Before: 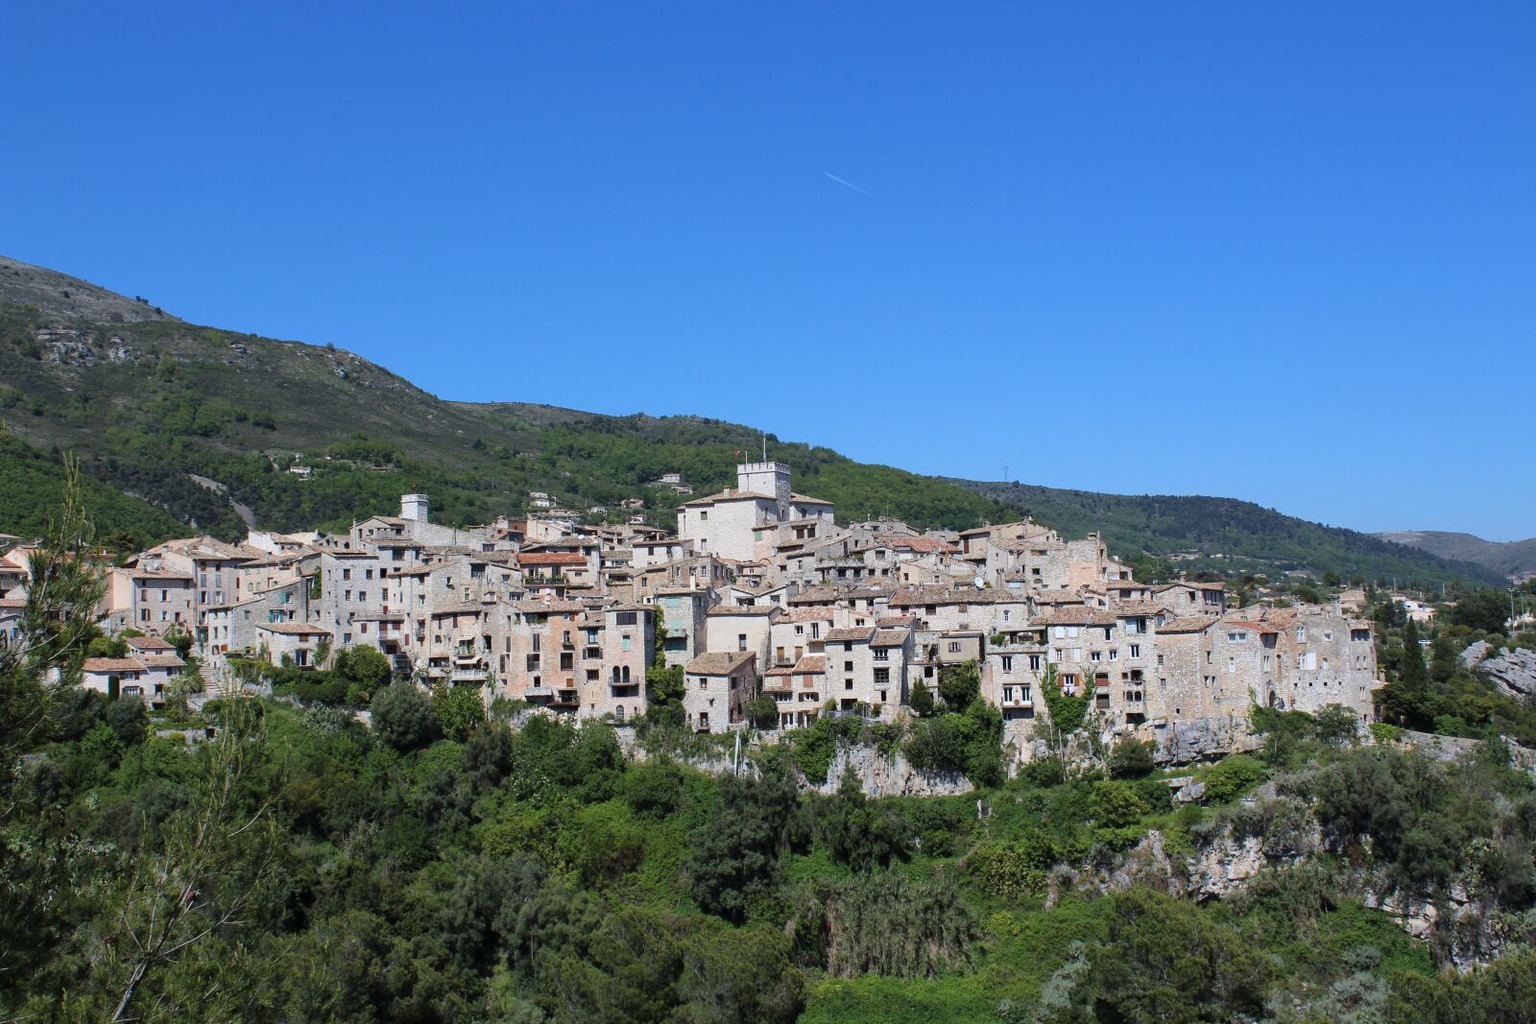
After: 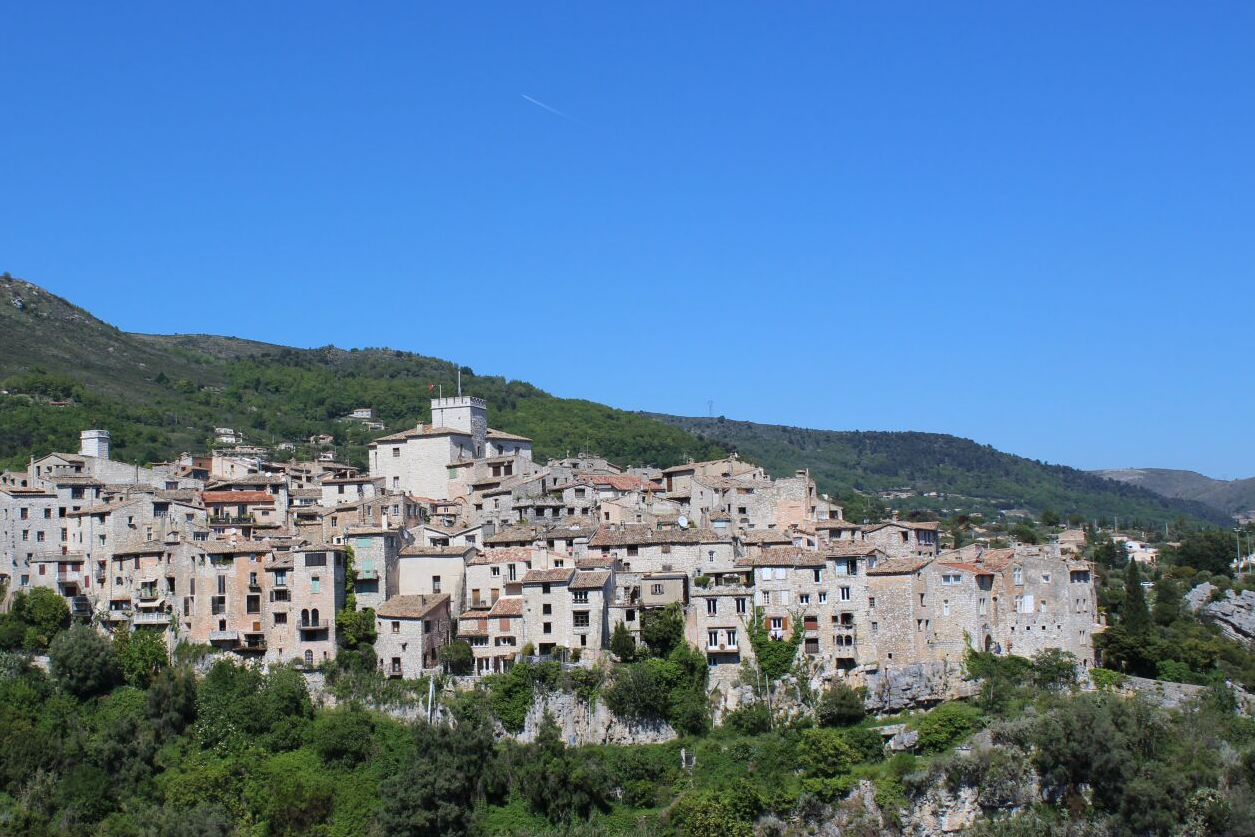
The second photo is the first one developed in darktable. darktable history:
crop and rotate: left 21.078%, top 7.985%, right 0.425%, bottom 13.501%
